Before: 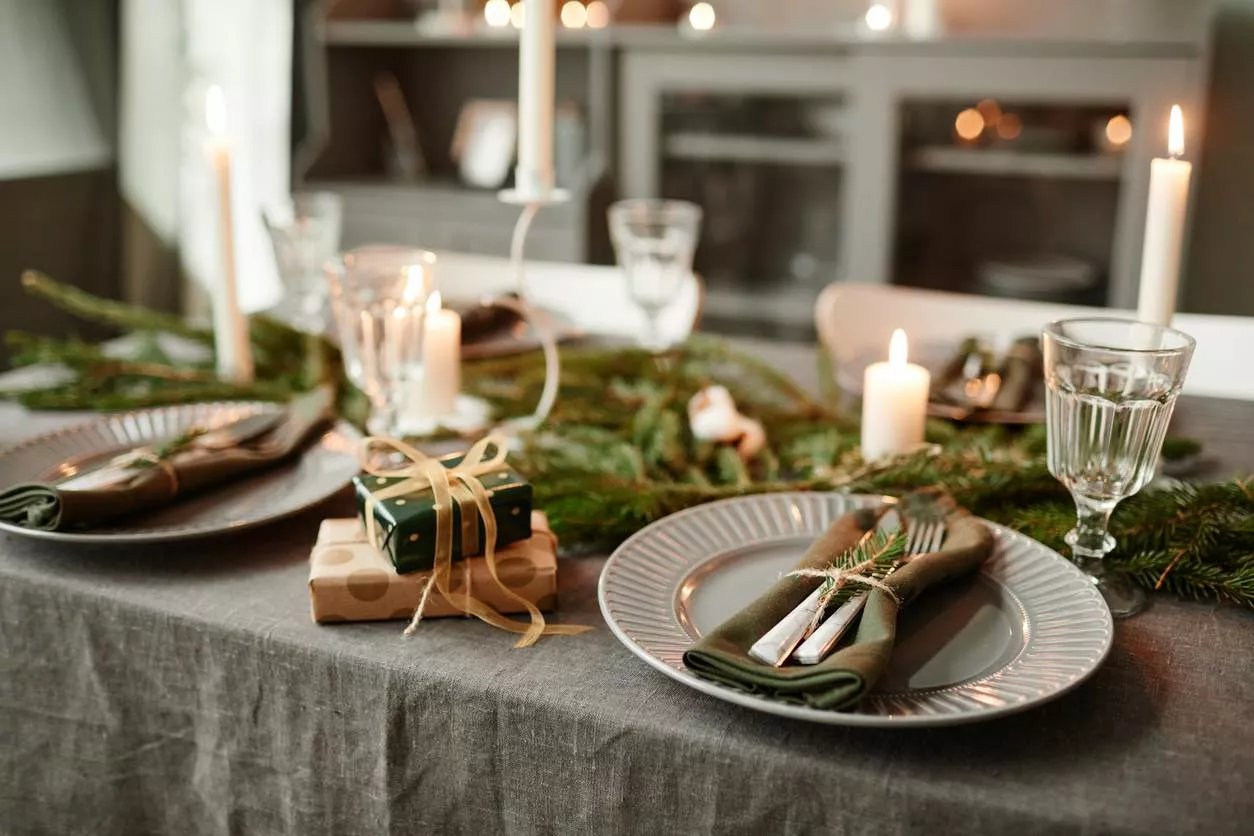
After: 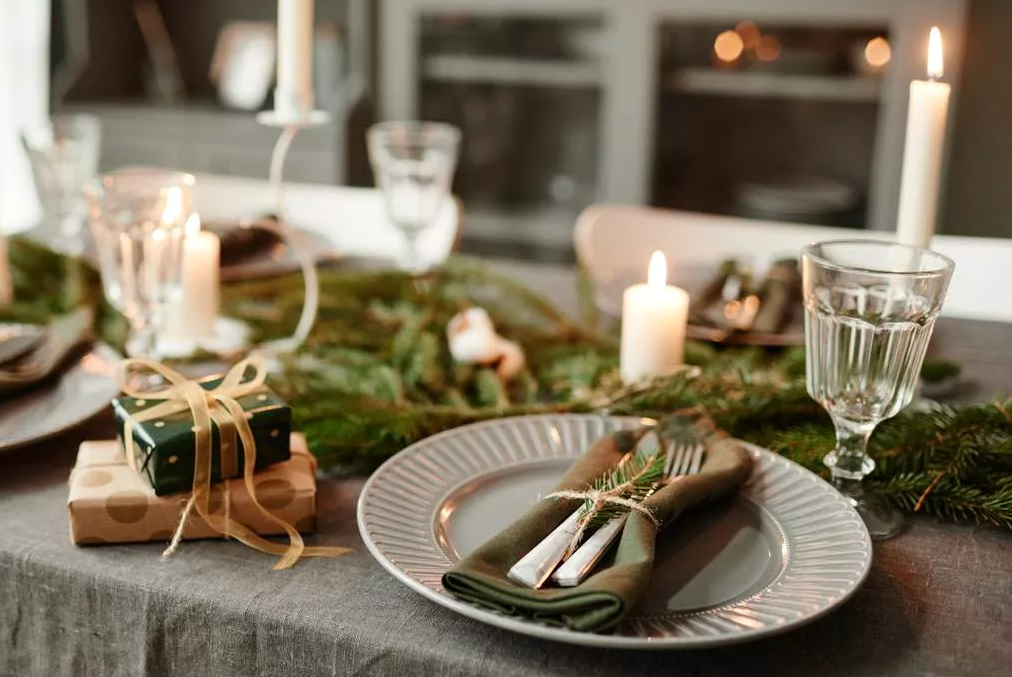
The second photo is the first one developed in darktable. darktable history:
crop: left 19.227%, top 9.405%, bottom 9.568%
tone equalizer: mask exposure compensation -0.512 EV
